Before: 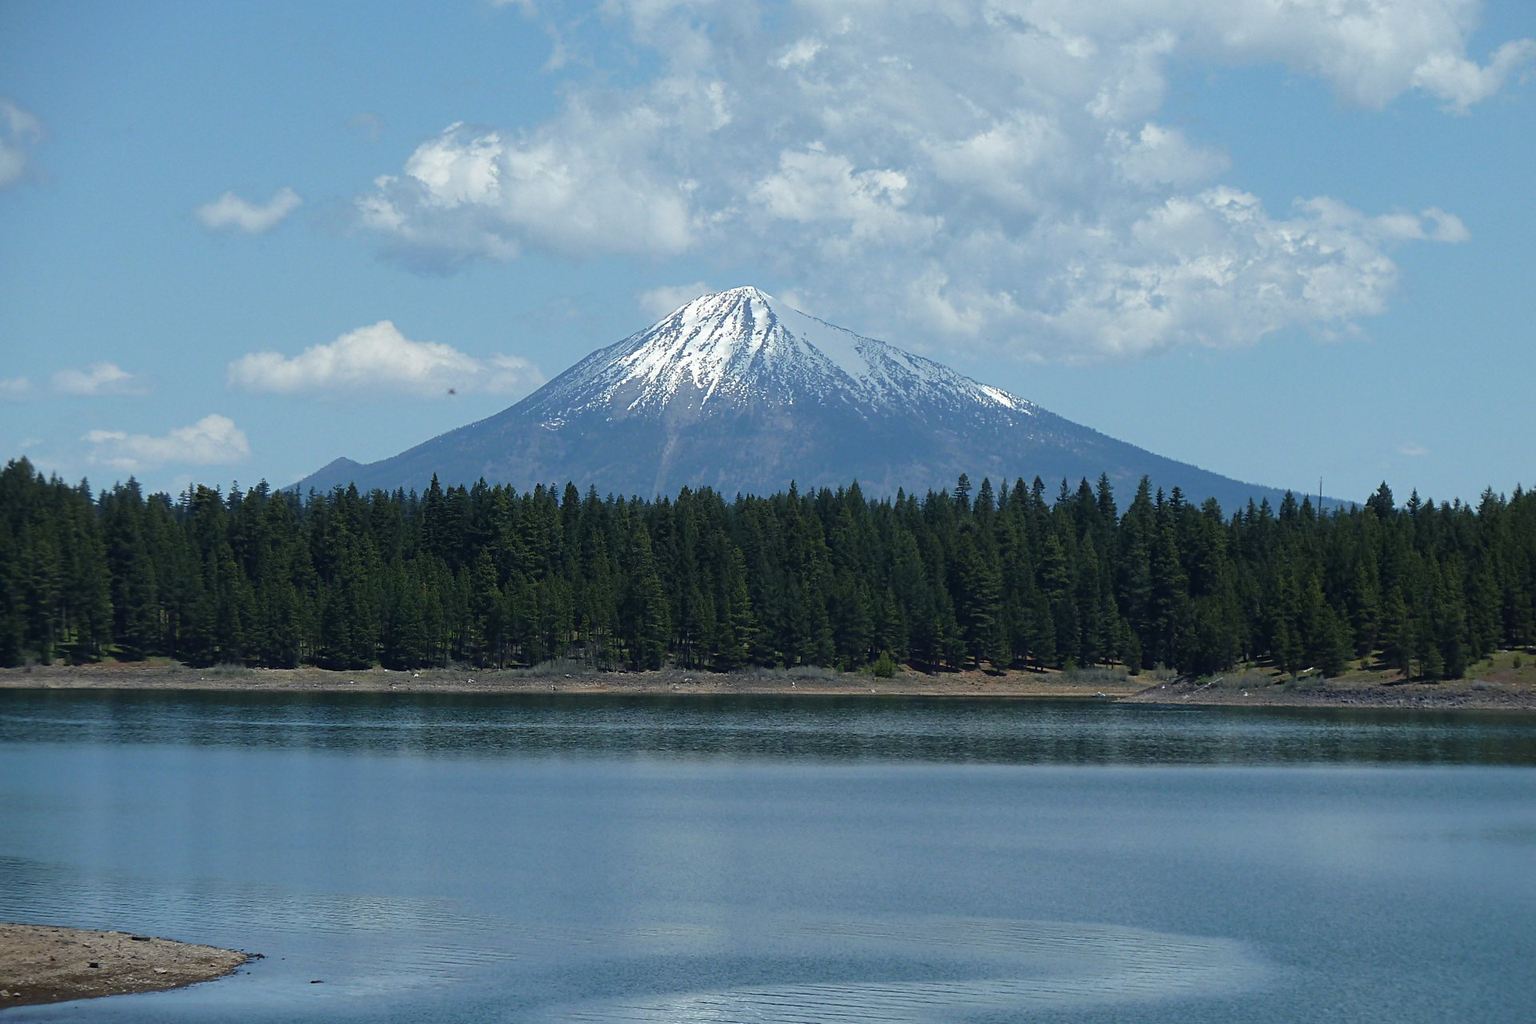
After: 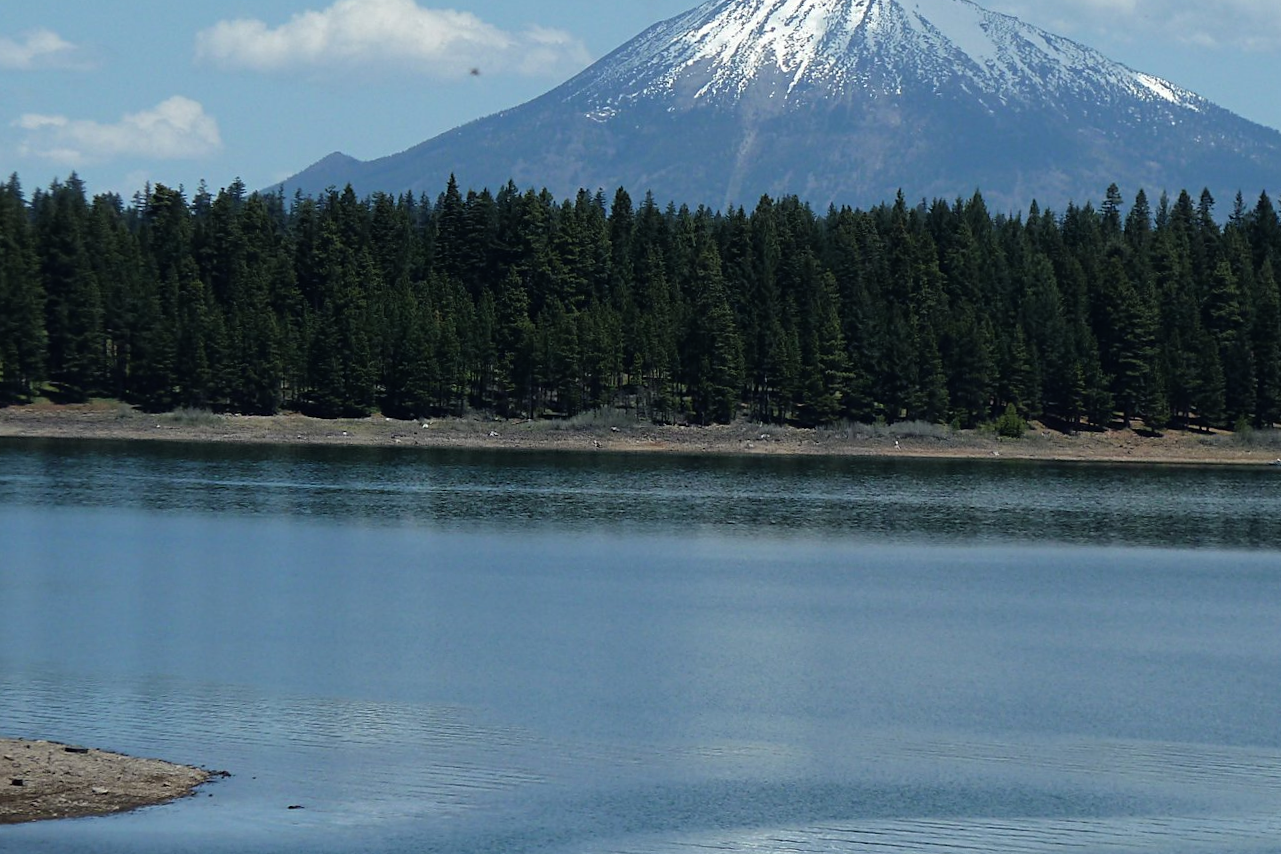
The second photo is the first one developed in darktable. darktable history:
crop and rotate: angle -0.82°, left 3.85%, top 31.828%, right 27.992%
rgb curve: curves: ch0 [(0, 0) (0.136, 0.078) (0.262, 0.245) (0.414, 0.42) (1, 1)], compensate middle gray true, preserve colors basic power
